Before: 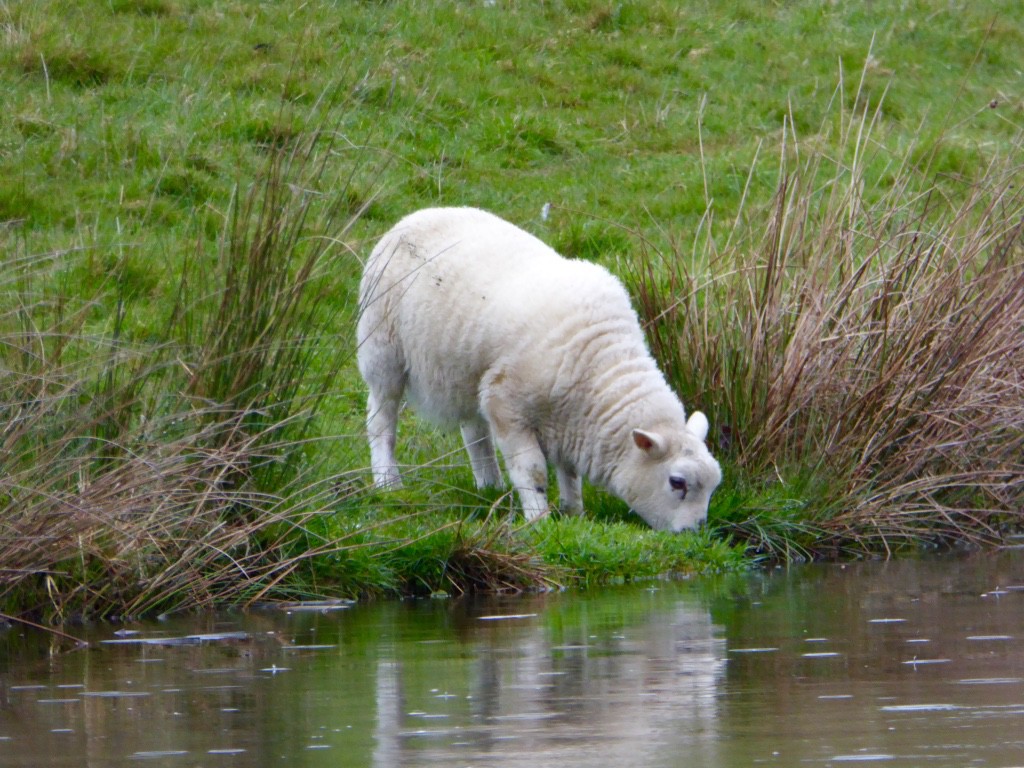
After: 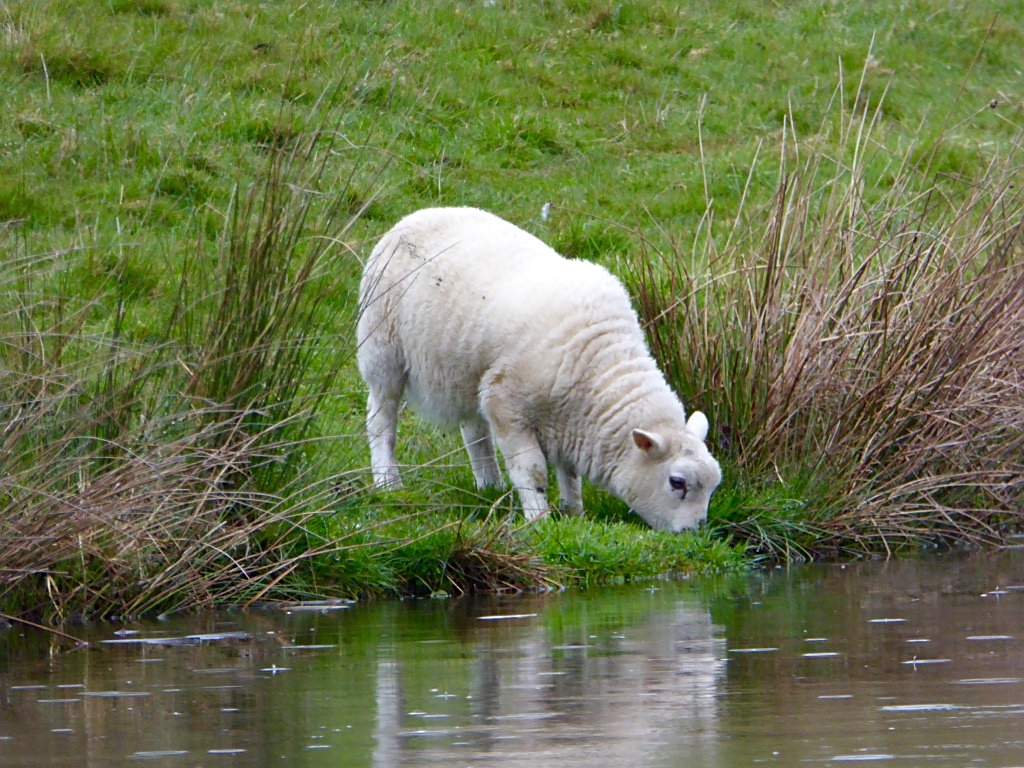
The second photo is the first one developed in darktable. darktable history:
sharpen: on, module defaults
exposure: exposure 0.03 EV, compensate exposure bias true, compensate highlight preservation false
